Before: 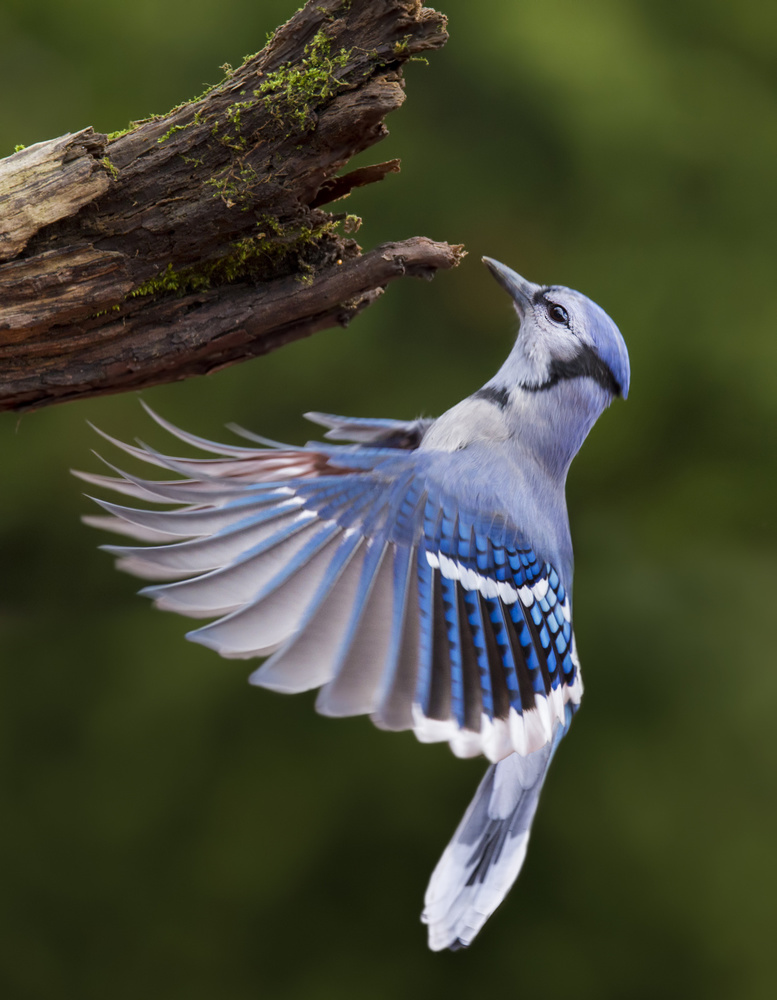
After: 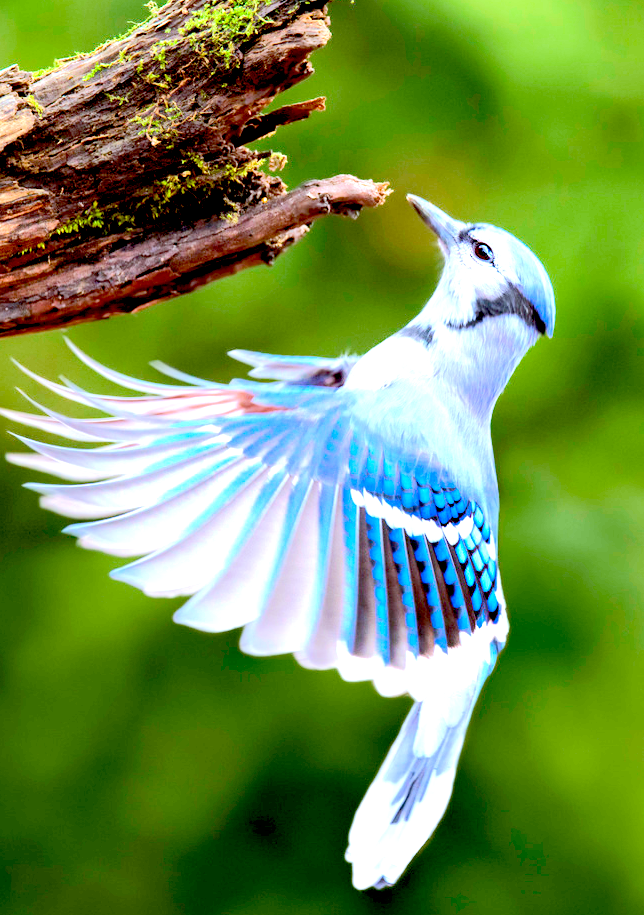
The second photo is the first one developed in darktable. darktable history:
levels: white 90.66%
color calibration: gray › normalize channels true, illuminant F (fluorescent), F source F9 (Cool White Deluxe 4150 K) – high CRI, x 0.374, y 0.373, temperature 4163.37 K, gamut compression 0.022
tone equalizer: -8 EV 1.98 EV, -7 EV 1.98 EV, -6 EV 1.98 EV, -5 EV 1.98 EV, -4 EV 1.98 EV, -3 EV 1.49 EV, -2 EV 0.988 EV, -1 EV 0.521 EV, edges refinement/feathering 500, mask exposure compensation -1.57 EV, preserve details no
exposure: black level correction 0.008, exposure 0.975 EV, compensate highlight preservation false
crop: left 9.761%, top 6.287%, right 7.348%, bottom 2.19%
